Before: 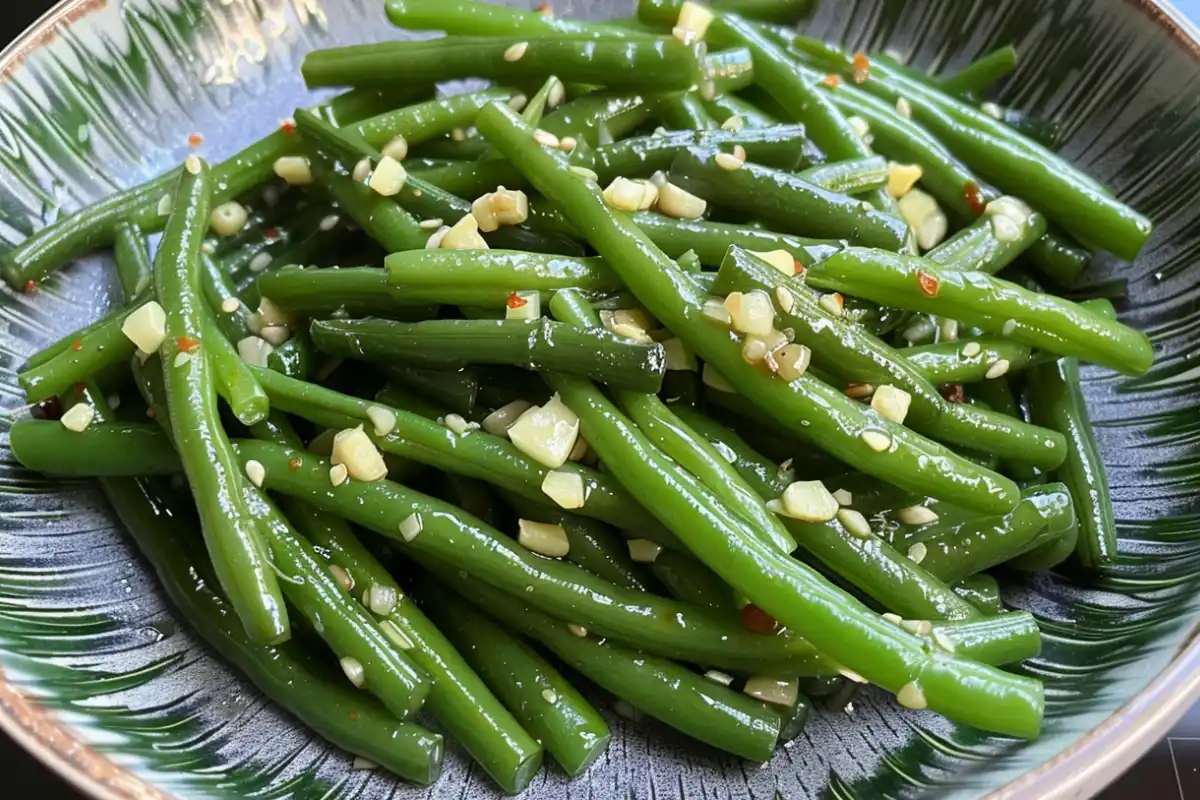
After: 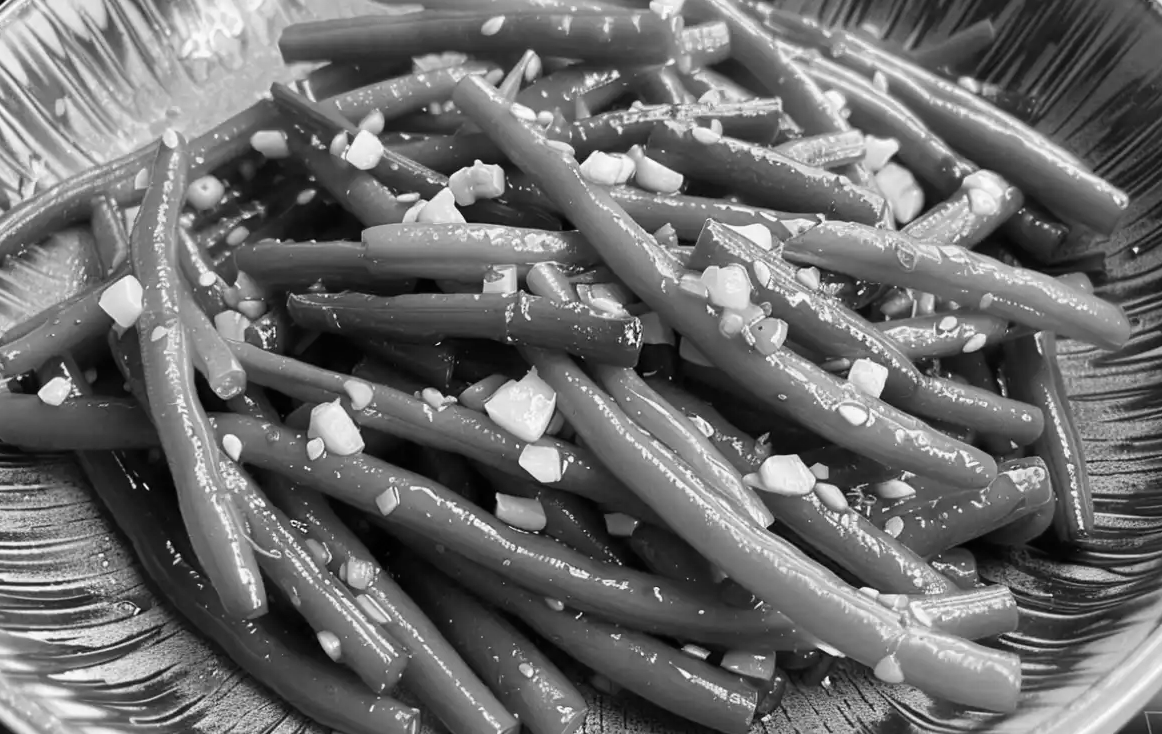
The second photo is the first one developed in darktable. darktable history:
monochrome: on, module defaults
crop: left 1.964%, top 3.251%, right 1.122%, bottom 4.933%
